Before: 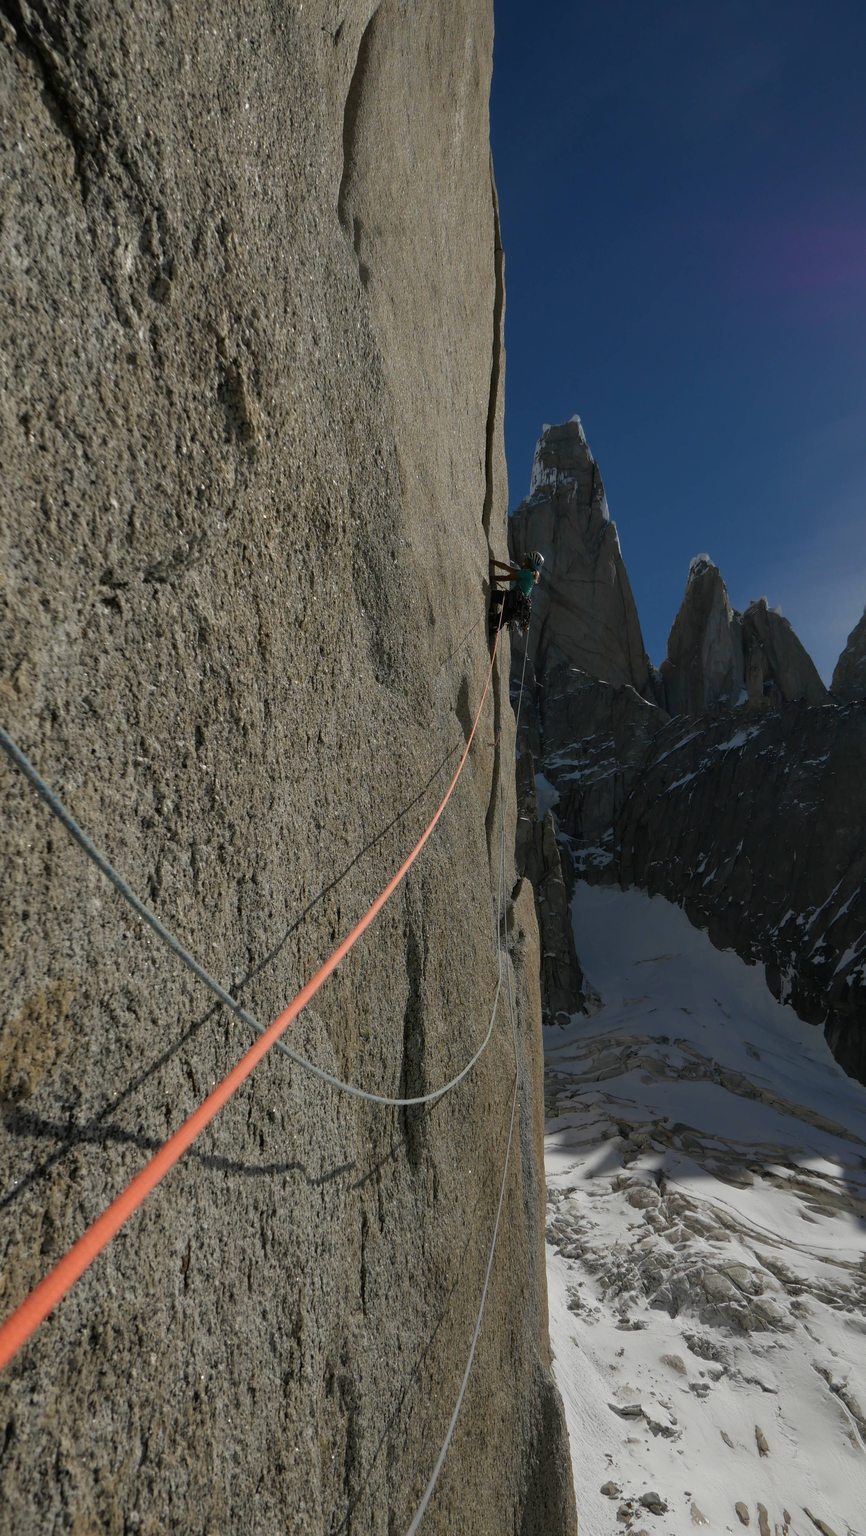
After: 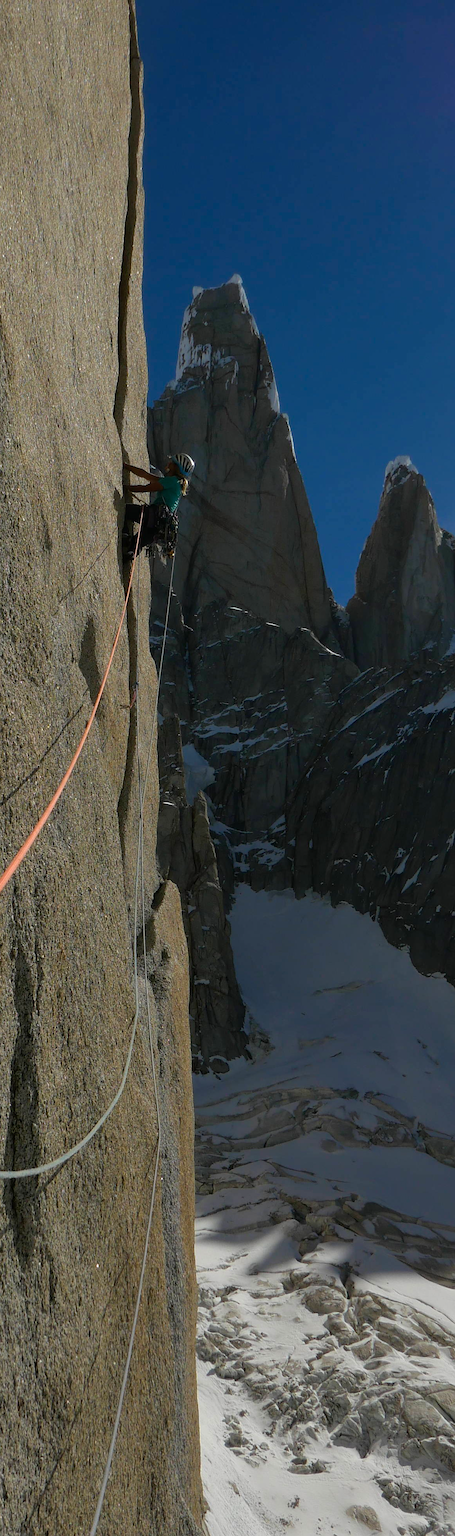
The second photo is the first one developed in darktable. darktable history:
crop: left 45.721%, top 13.393%, right 14.118%, bottom 10.01%
color balance rgb: perceptual saturation grading › global saturation 20%, global vibrance 20%
sharpen: radius 0.969, amount 0.604
exposure: exposure 0.081 EV, compensate highlight preservation false
